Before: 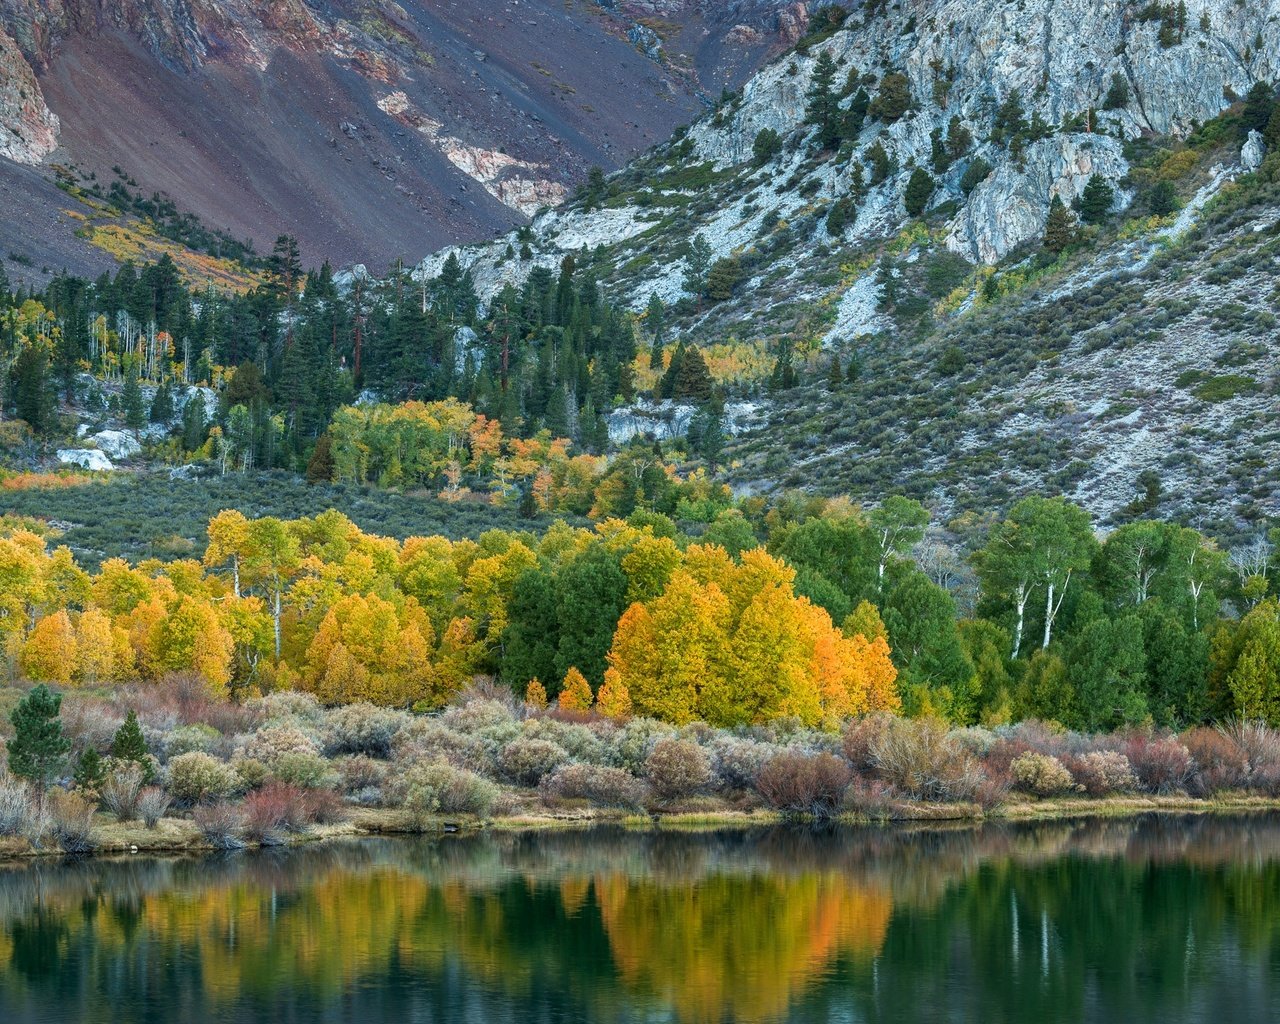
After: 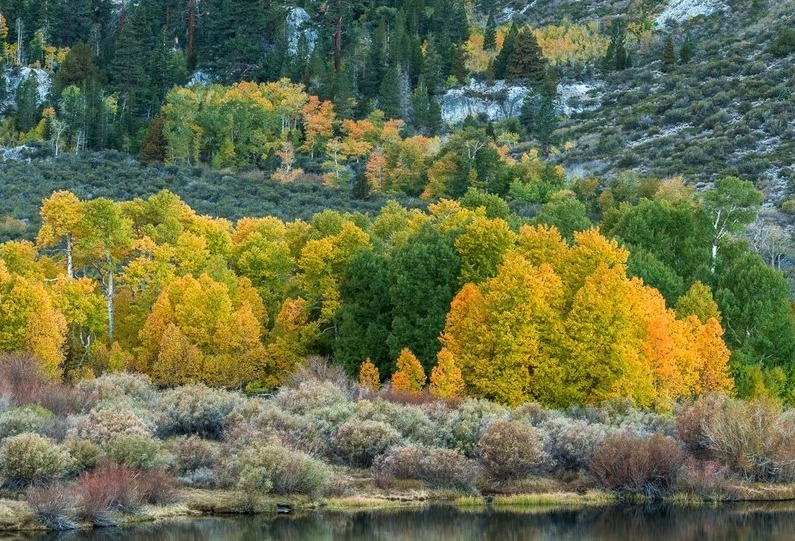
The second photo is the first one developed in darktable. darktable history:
crop: left 13.088%, top 31.19%, right 24.753%, bottom 15.914%
